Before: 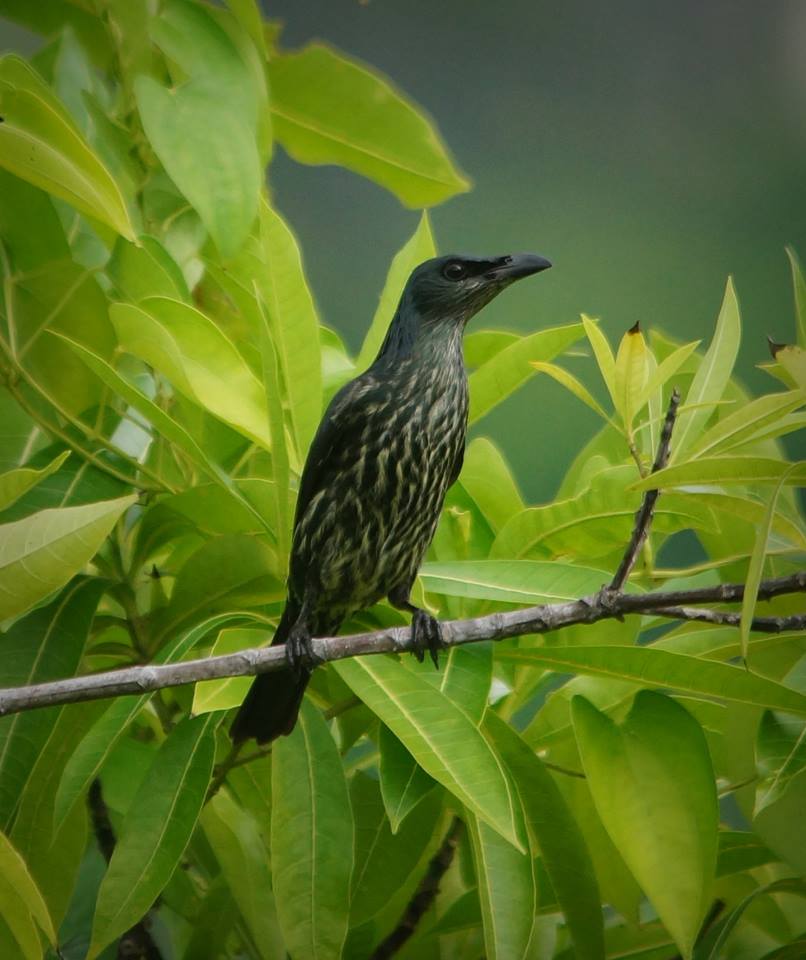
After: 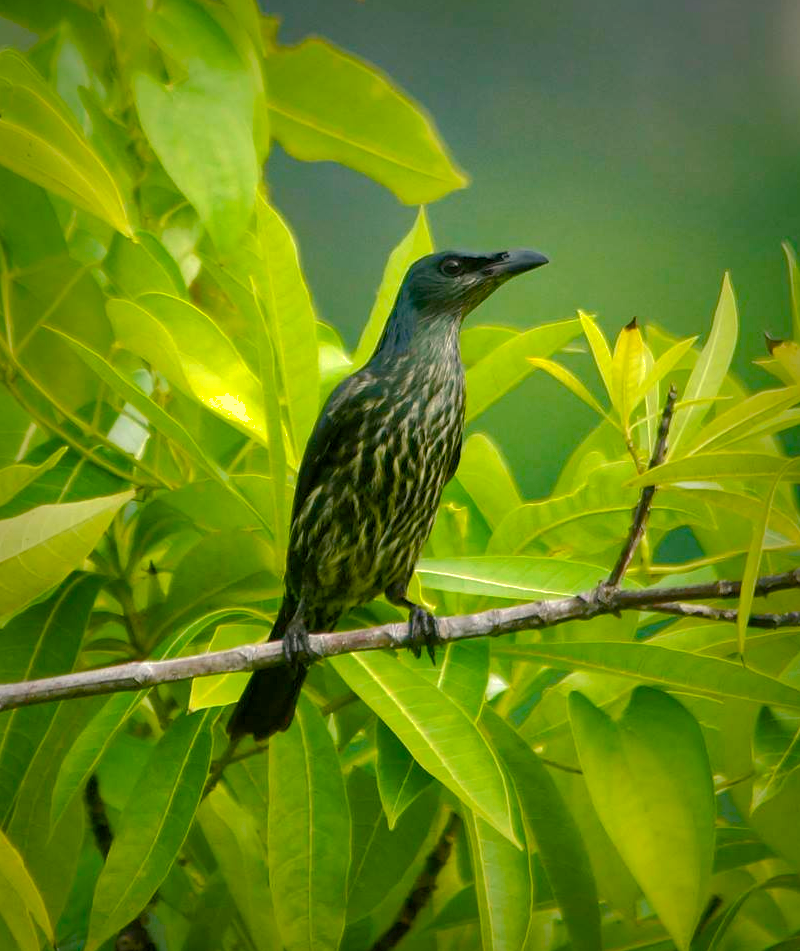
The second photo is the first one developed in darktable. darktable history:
shadows and highlights: shadows 40, highlights -60
exposure: black level correction 0, exposure 0.7 EV, compensate exposure bias true, compensate highlight preservation false
crop: left 0.434%, top 0.485%, right 0.244%, bottom 0.386%
color balance rgb: shadows lift › chroma 1%, shadows lift › hue 240.84°, highlights gain › chroma 2%, highlights gain › hue 73.2°, global offset › luminance -0.5%, perceptual saturation grading › global saturation 20%, perceptual saturation grading › highlights -25%, perceptual saturation grading › shadows 50%, global vibrance 25.26%
